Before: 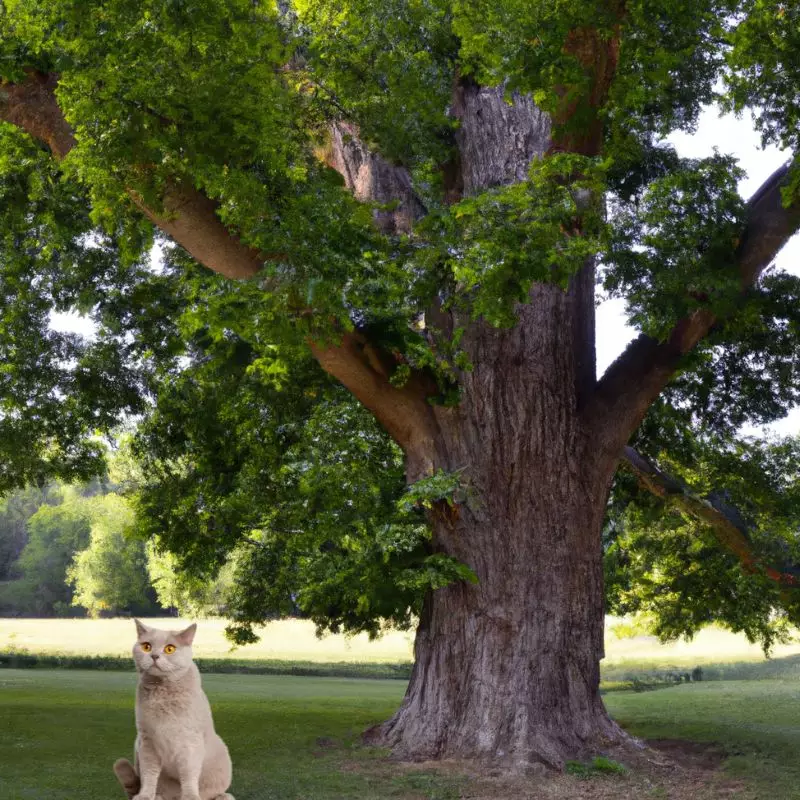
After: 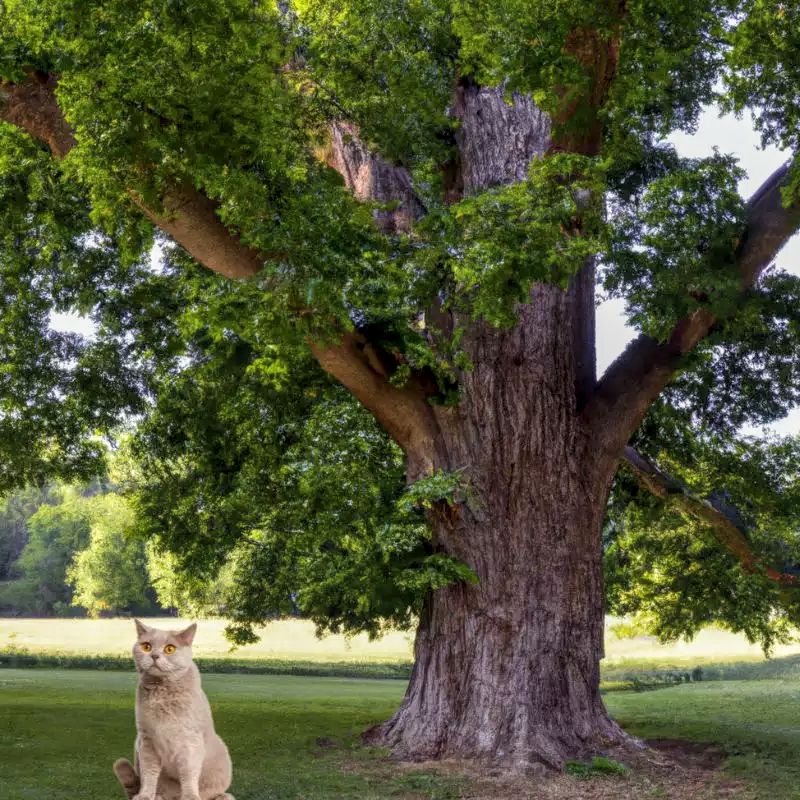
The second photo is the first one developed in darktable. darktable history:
local contrast: highlights 74%, shadows 55%, detail 176%, midtone range 0.207
velvia: on, module defaults
